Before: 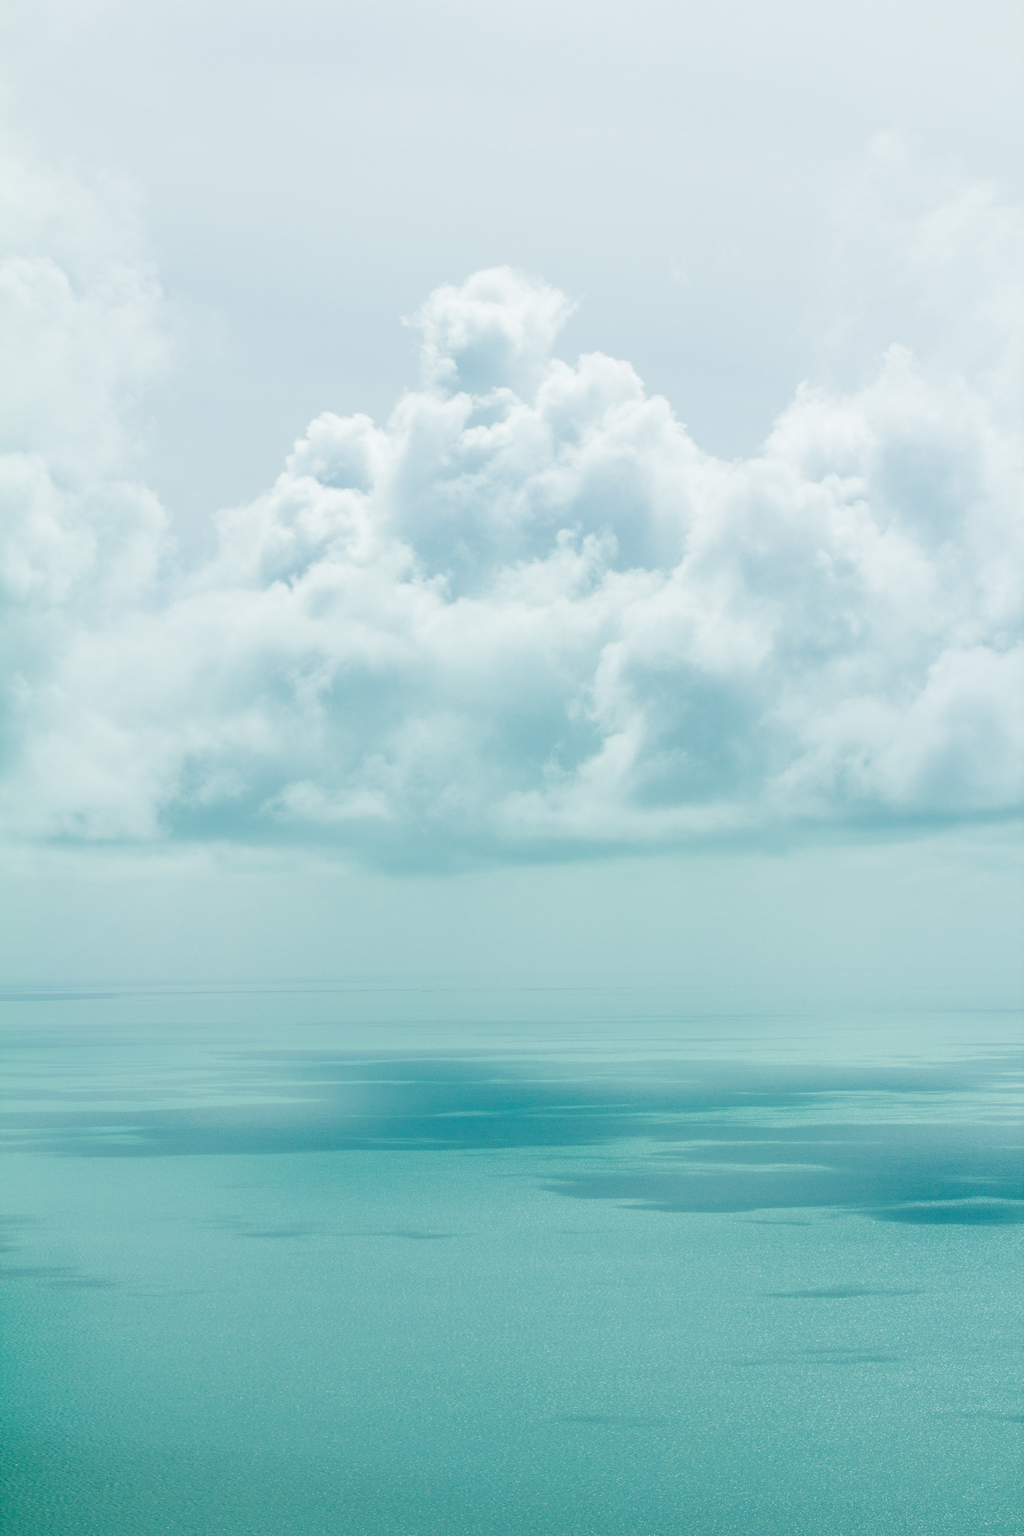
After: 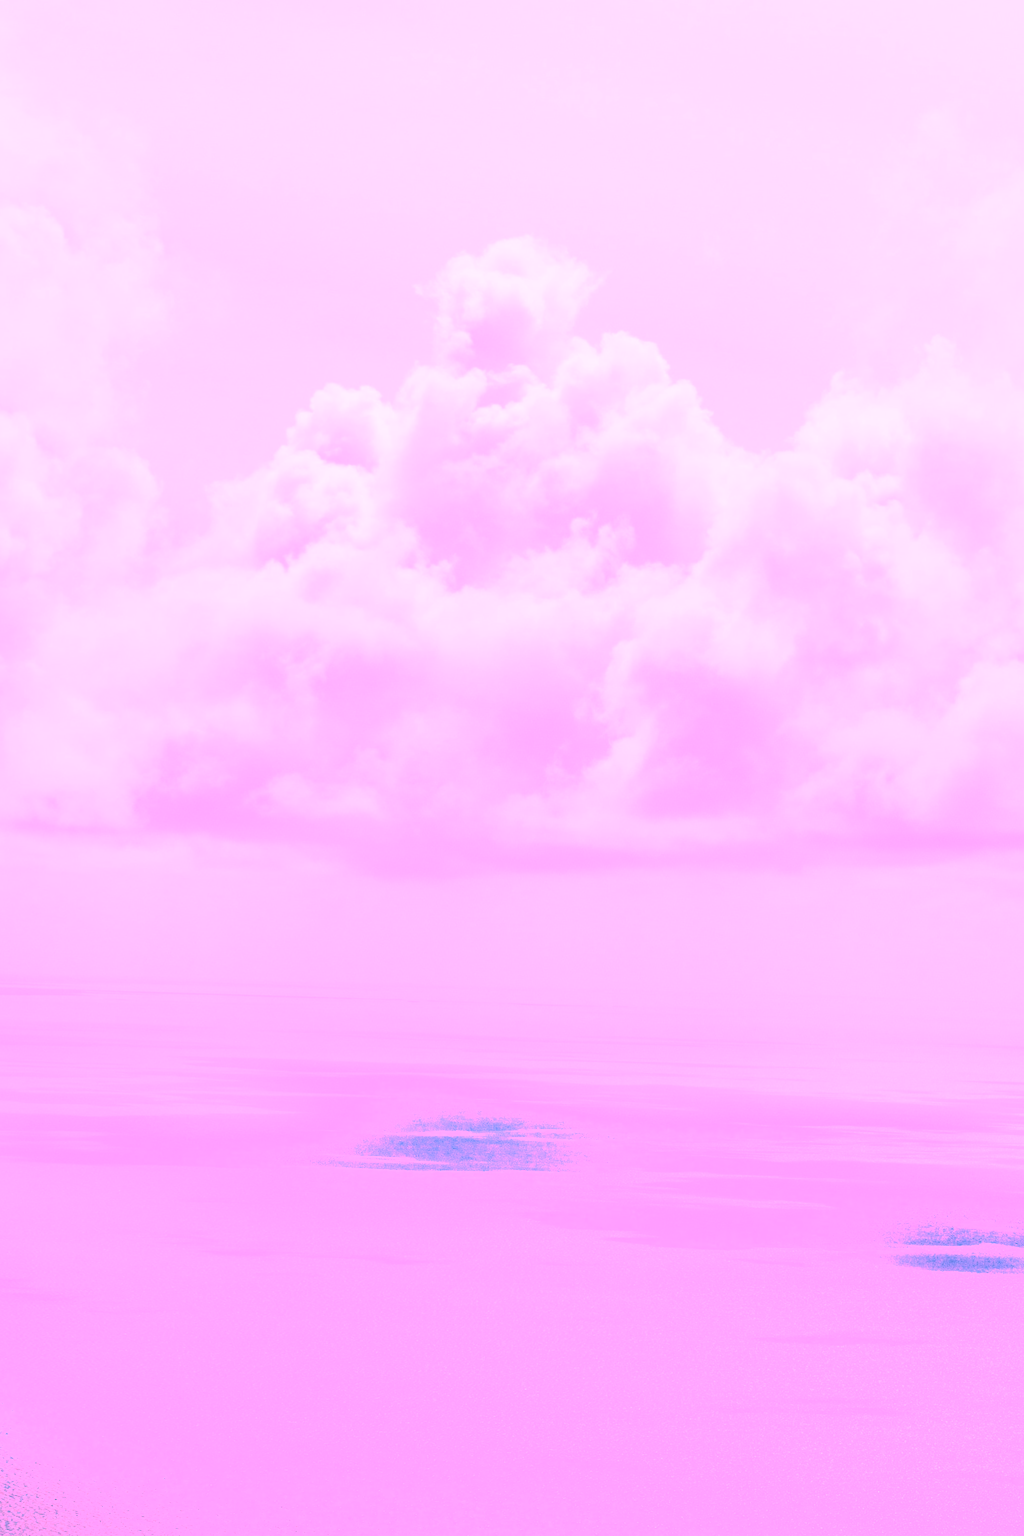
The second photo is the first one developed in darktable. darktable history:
crop and rotate: angle -2.38°
white balance: red 4.26, blue 1.802
color calibration: illuminant as shot in camera, x 0.369, y 0.376, temperature 4328.46 K, gamut compression 3
tone curve: curves: ch0 [(0, 0.032) (0.094, 0.08) (0.265, 0.208) (0.41, 0.417) (0.498, 0.496) (0.638, 0.673) (0.819, 0.841) (0.96, 0.899)]; ch1 [(0, 0) (0.161, 0.092) (0.37, 0.302) (0.417, 0.434) (0.495, 0.498) (0.576, 0.589) (0.725, 0.765) (1, 1)]; ch2 [(0, 0) (0.352, 0.403) (0.45, 0.469) (0.521, 0.515) (0.59, 0.579) (1, 1)], color space Lab, independent channels, preserve colors none
